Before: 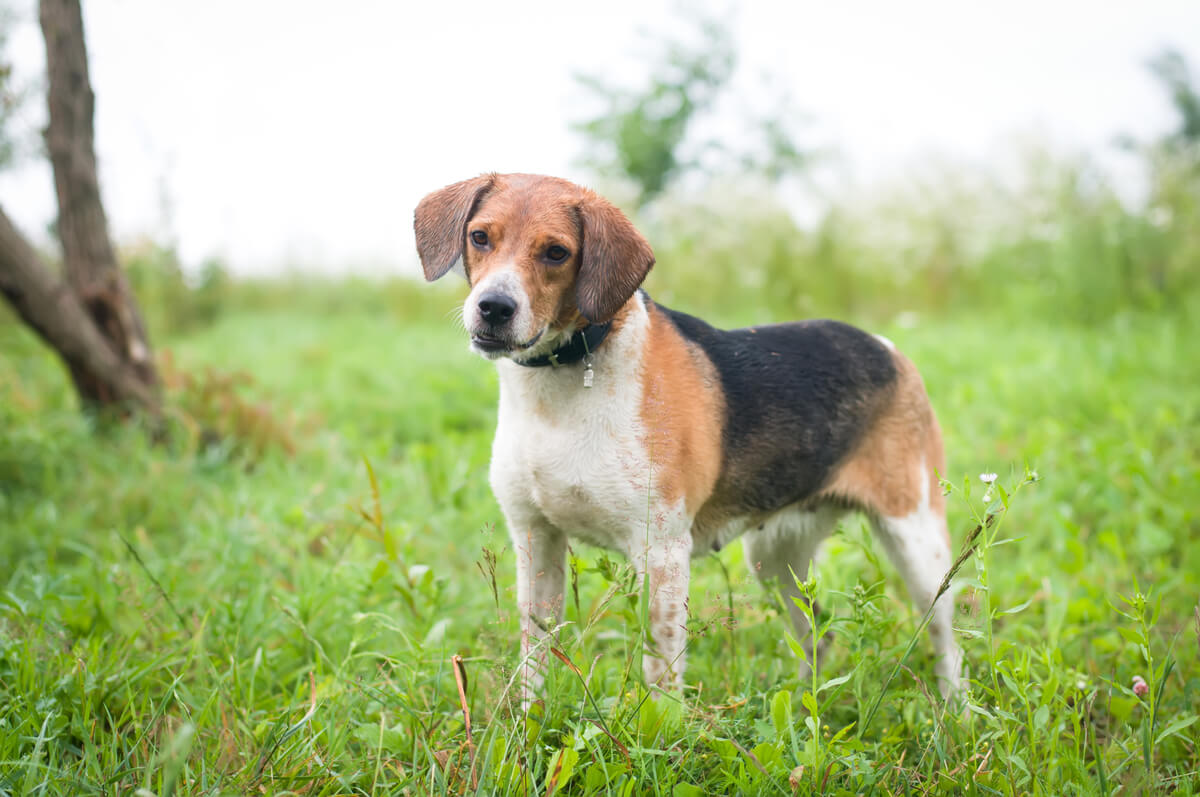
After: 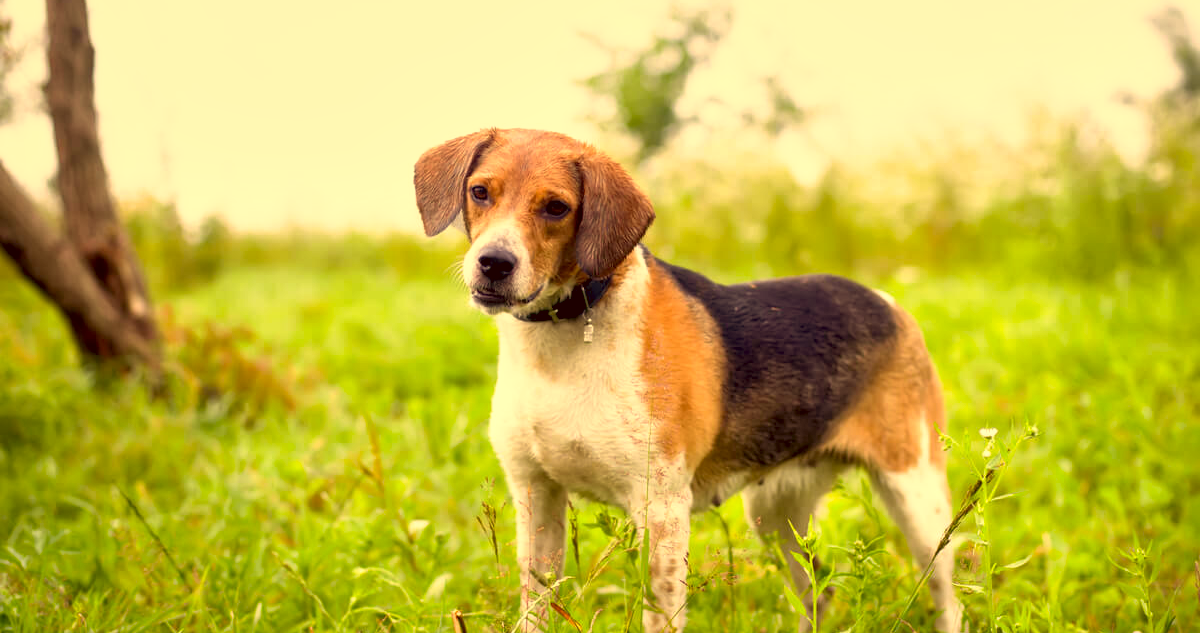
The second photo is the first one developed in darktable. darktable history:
crop and rotate: top 5.658%, bottom 14.823%
color correction: highlights a* 10, highlights b* 39.28, shadows a* 14.86, shadows b* 3.46
base curve: curves: ch0 [(0.017, 0) (0.425, 0.441) (0.844, 0.933) (1, 1)], preserve colors none
local contrast: mode bilateral grid, contrast 20, coarseness 50, detail 129%, midtone range 0.2
